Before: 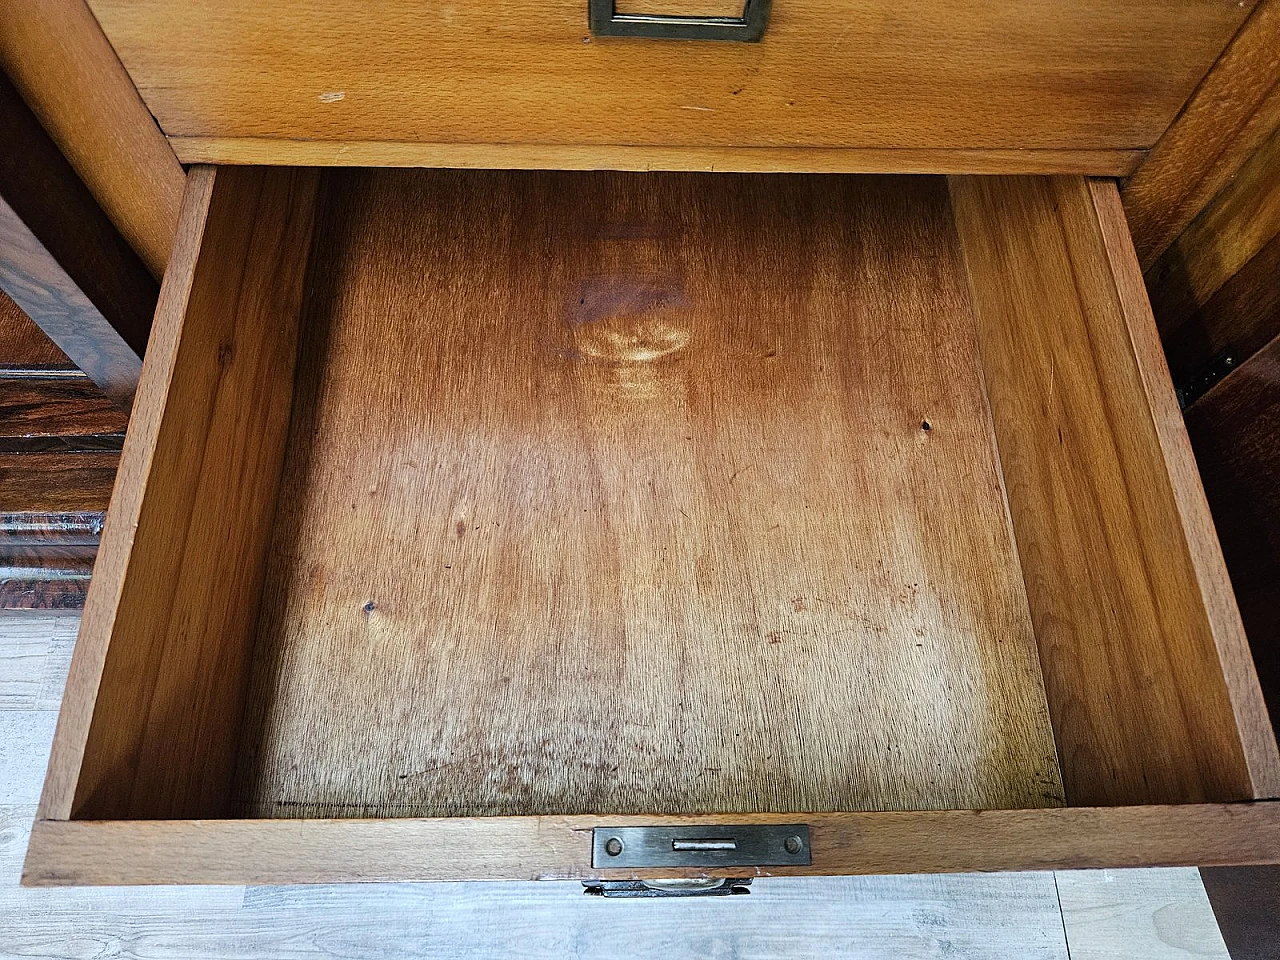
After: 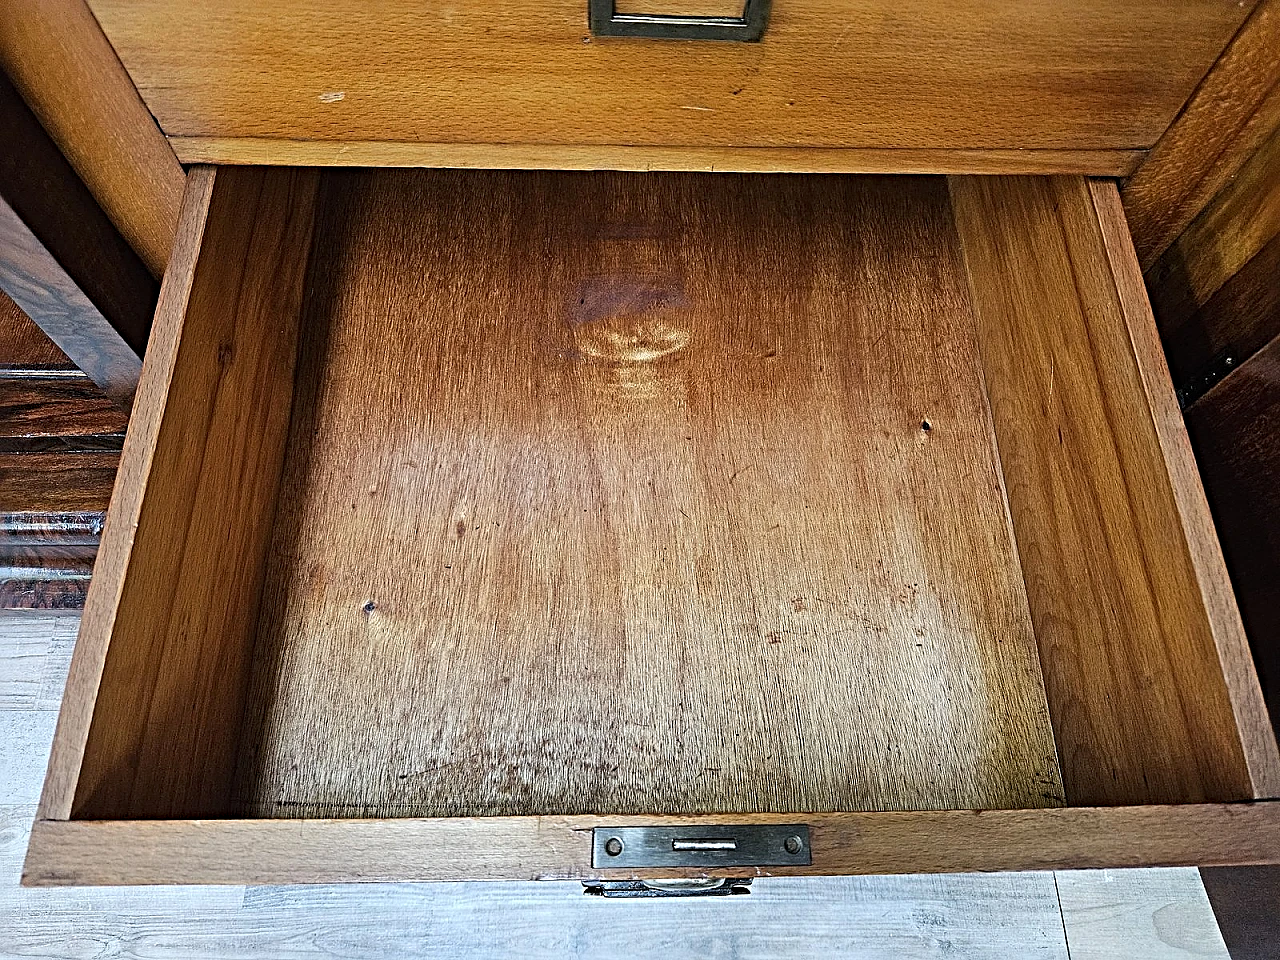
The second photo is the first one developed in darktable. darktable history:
sharpen: radius 4.877
